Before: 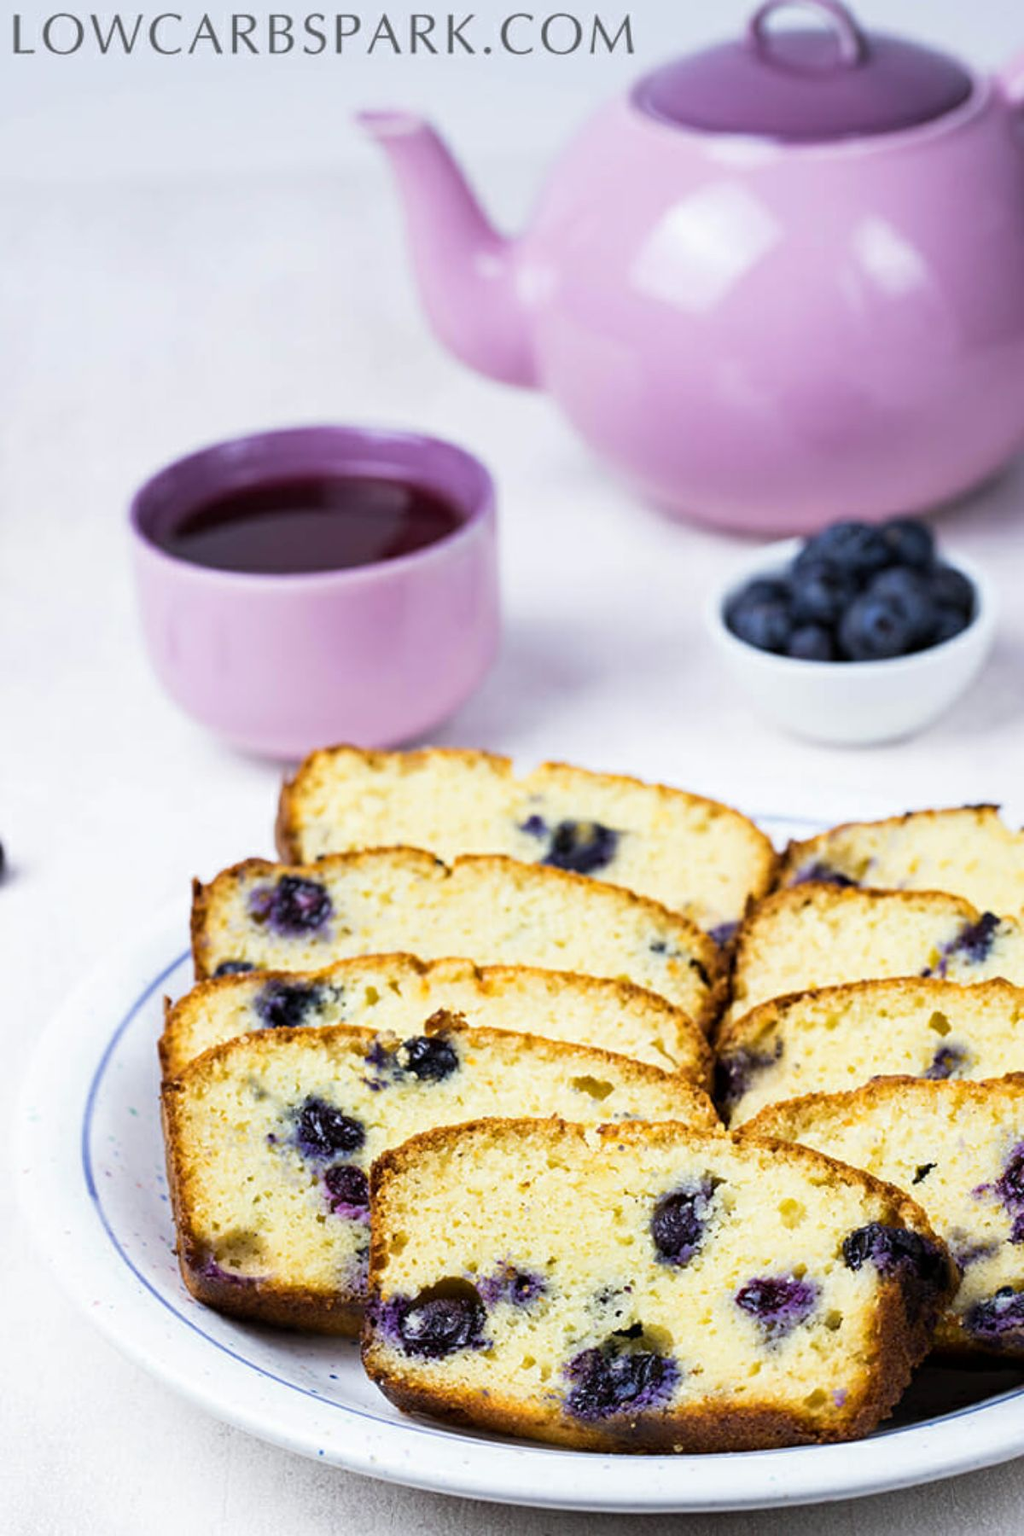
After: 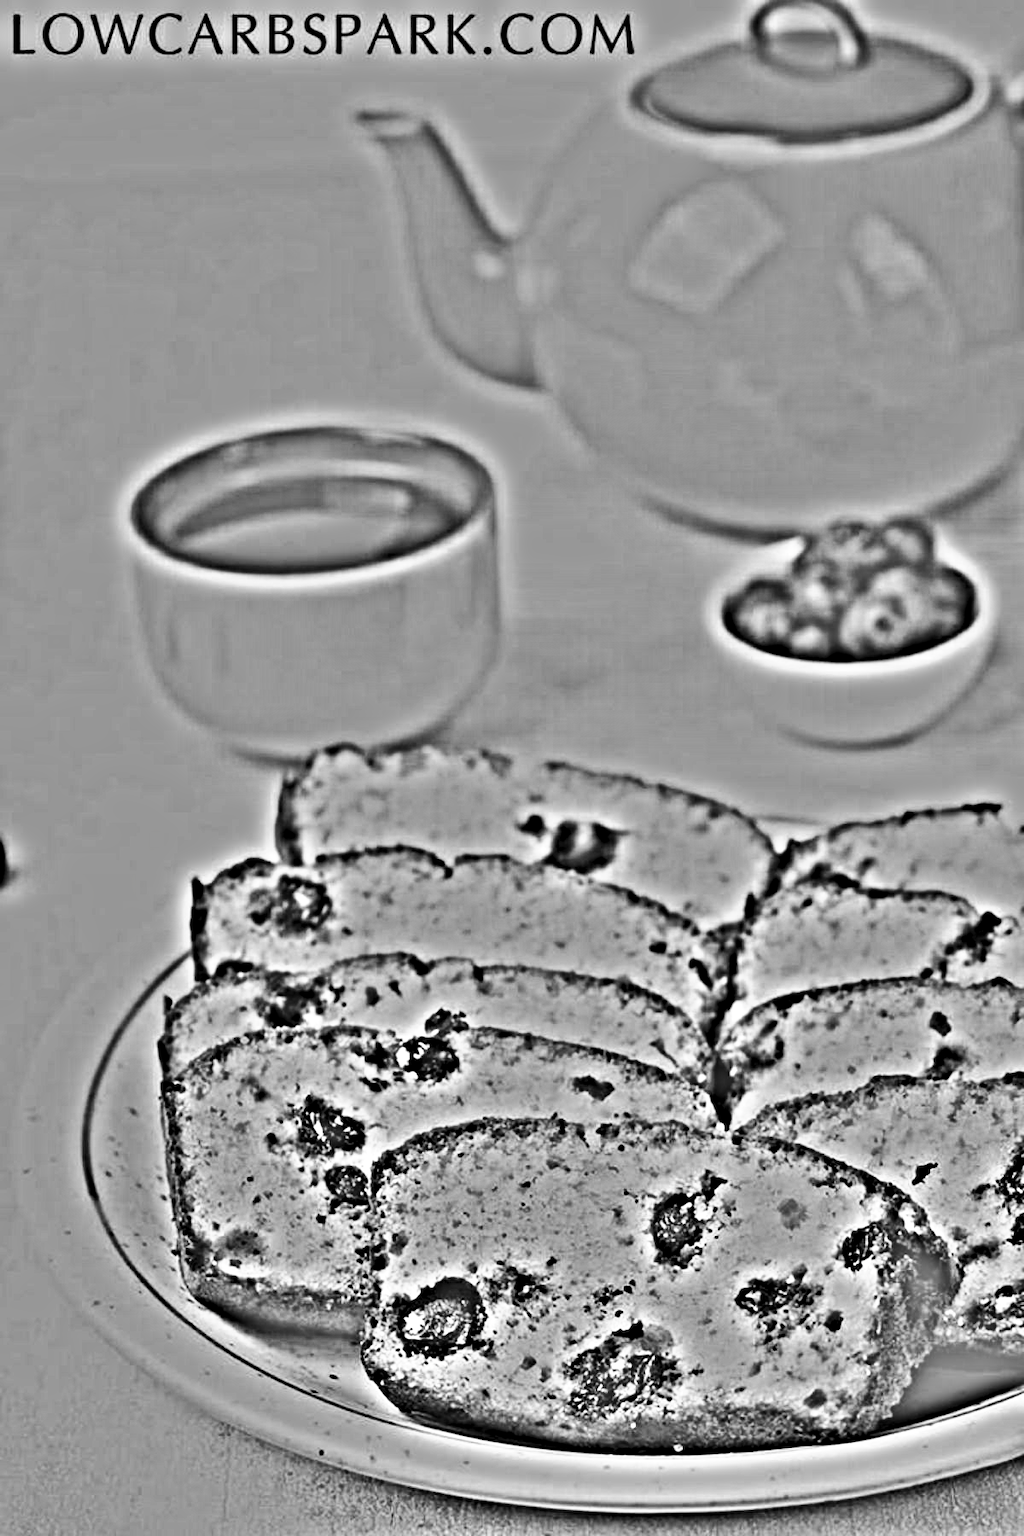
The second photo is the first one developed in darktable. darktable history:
highpass: on, module defaults
color balance rgb: perceptual saturation grading › global saturation 30%, global vibrance 20%
tone curve: curves: ch0 [(0, 0) (0.003, 0.003) (0.011, 0.009) (0.025, 0.022) (0.044, 0.037) (0.069, 0.051) (0.1, 0.079) (0.136, 0.114) (0.177, 0.152) (0.224, 0.212) (0.277, 0.281) (0.335, 0.358) (0.399, 0.459) (0.468, 0.573) (0.543, 0.684) (0.623, 0.779) (0.709, 0.866) (0.801, 0.949) (0.898, 0.98) (1, 1)], preserve colors none
